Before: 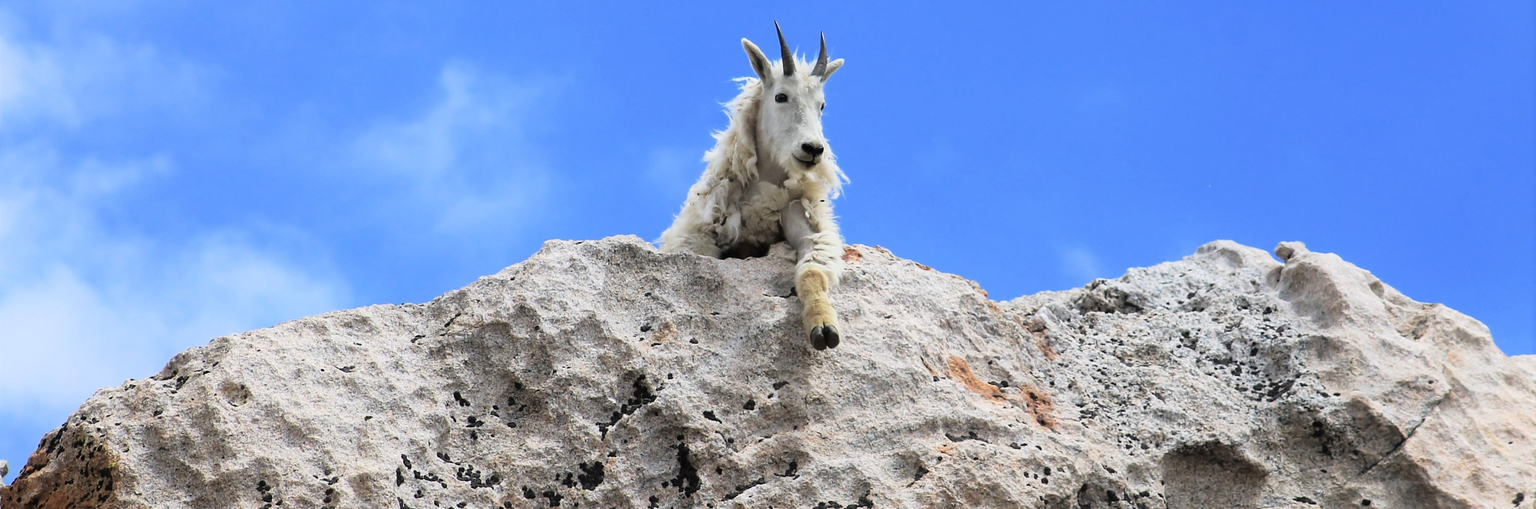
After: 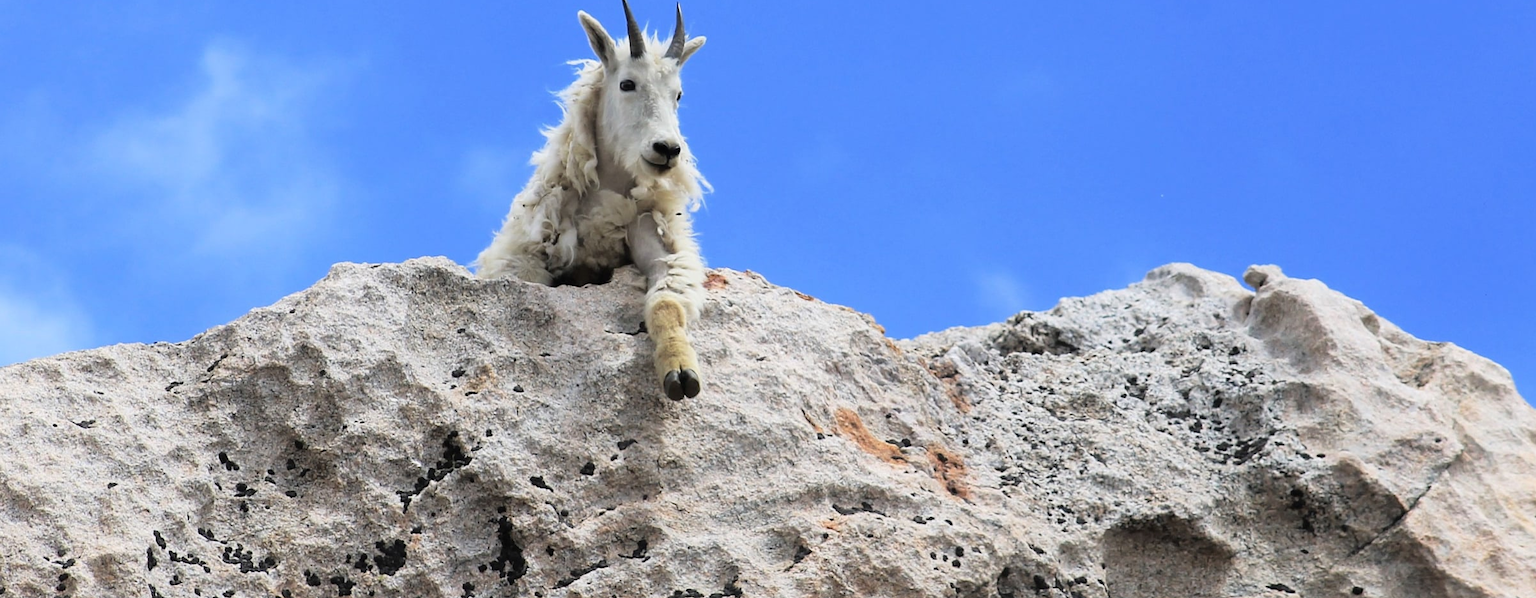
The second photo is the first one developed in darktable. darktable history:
crop and rotate: left 18.157%, top 5.835%, right 1.691%
